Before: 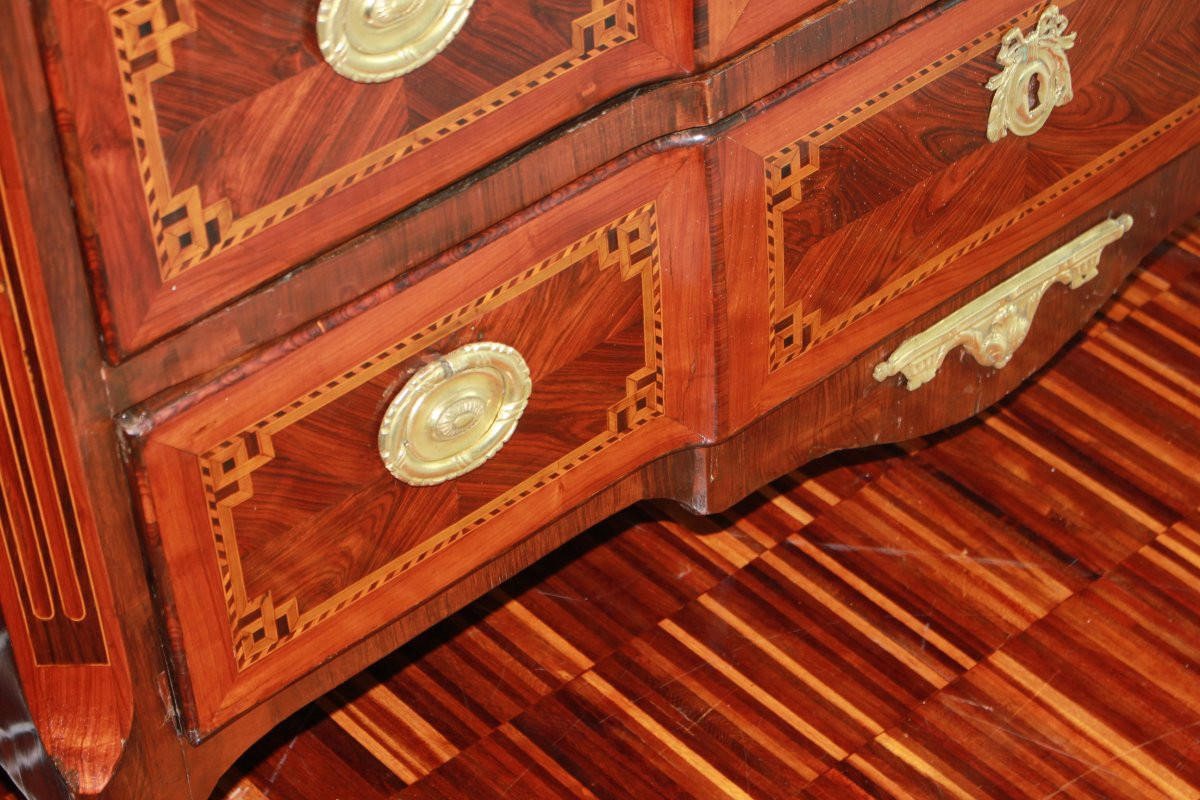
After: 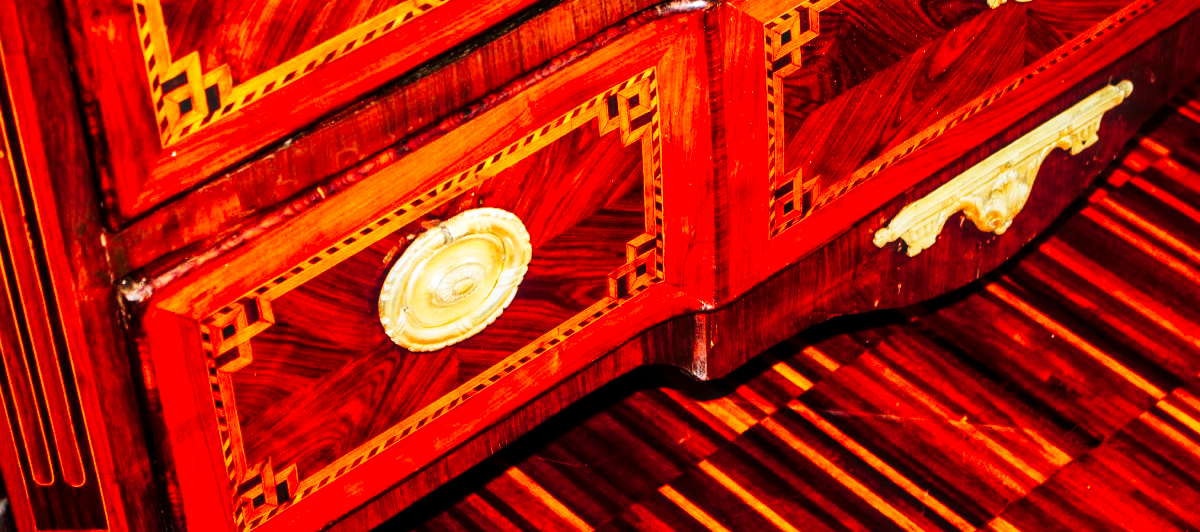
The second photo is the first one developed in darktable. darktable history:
tone curve: curves: ch0 [(0, 0) (0.003, 0.005) (0.011, 0.008) (0.025, 0.01) (0.044, 0.014) (0.069, 0.017) (0.1, 0.022) (0.136, 0.028) (0.177, 0.037) (0.224, 0.049) (0.277, 0.091) (0.335, 0.168) (0.399, 0.292) (0.468, 0.463) (0.543, 0.637) (0.623, 0.792) (0.709, 0.903) (0.801, 0.963) (0.898, 0.985) (1, 1)], preserve colors none
crop: top 16.756%, bottom 16.727%
local contrast: on, module defaults
